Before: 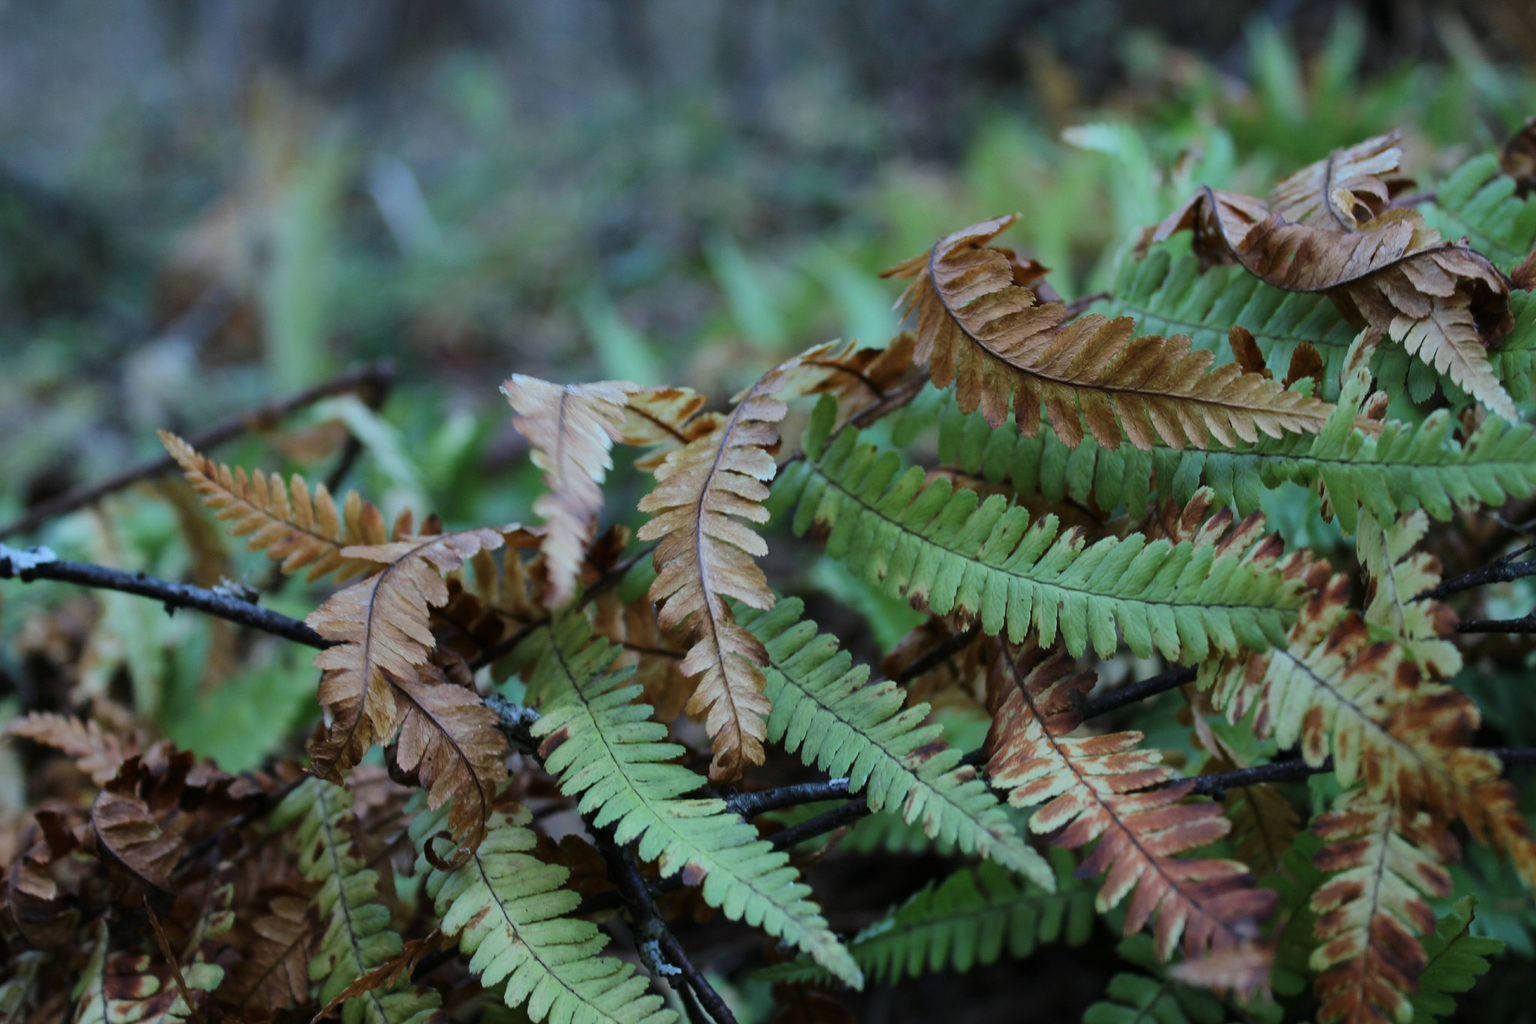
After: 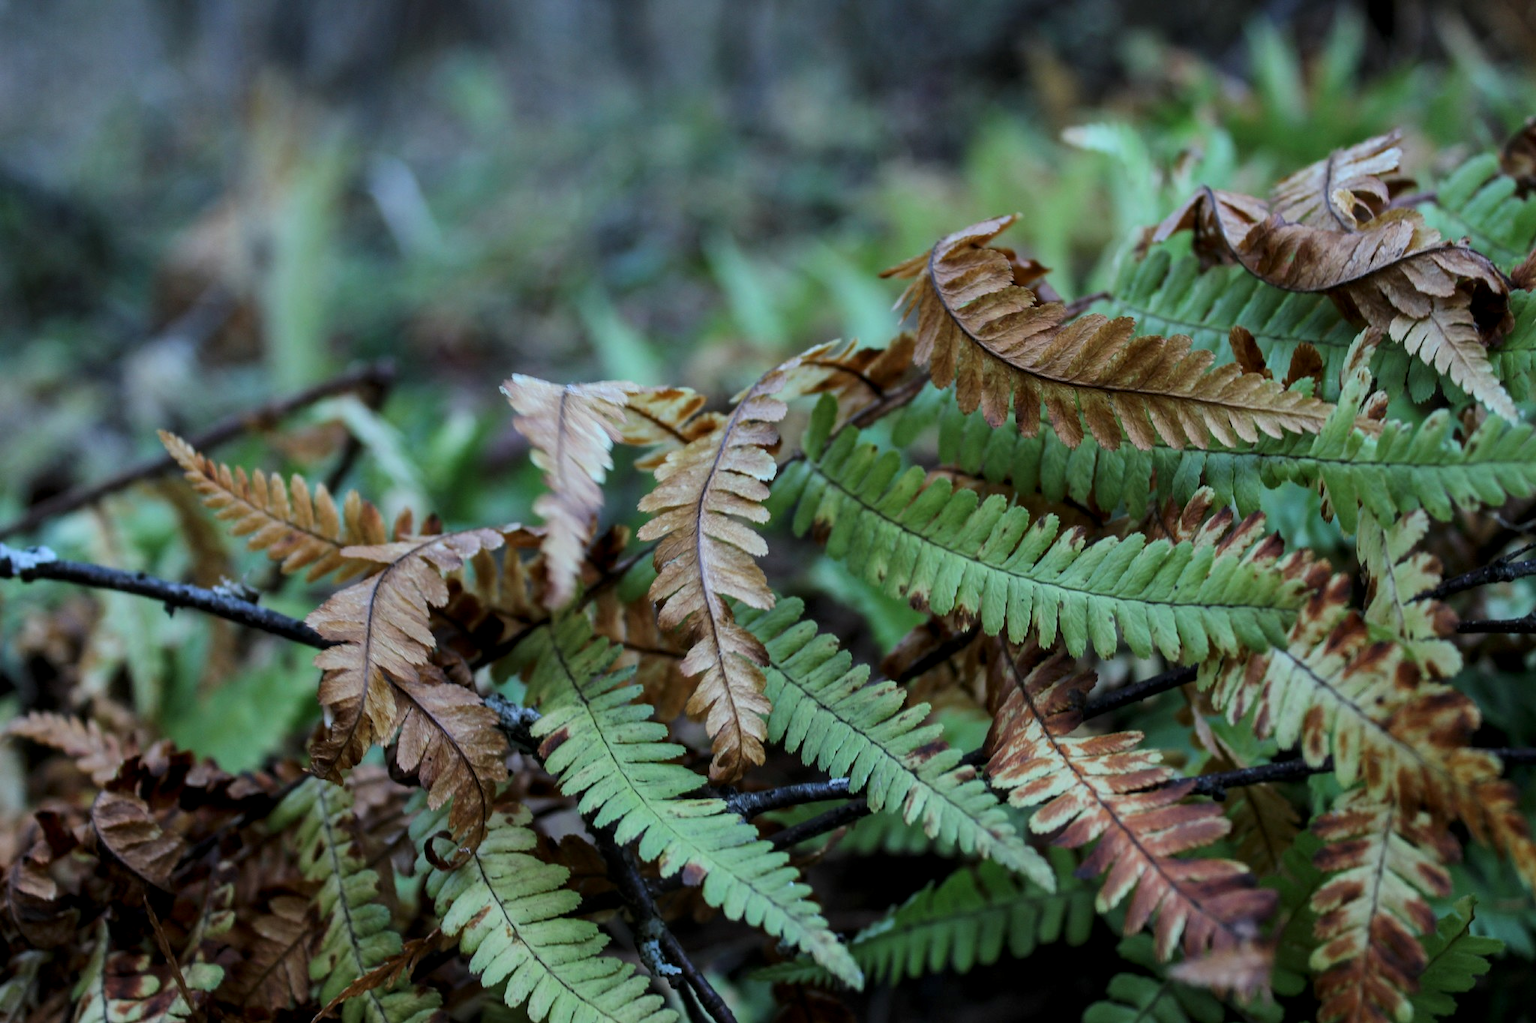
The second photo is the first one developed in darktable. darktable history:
vibrance: on, module defaults
local contrast: detail 130%
